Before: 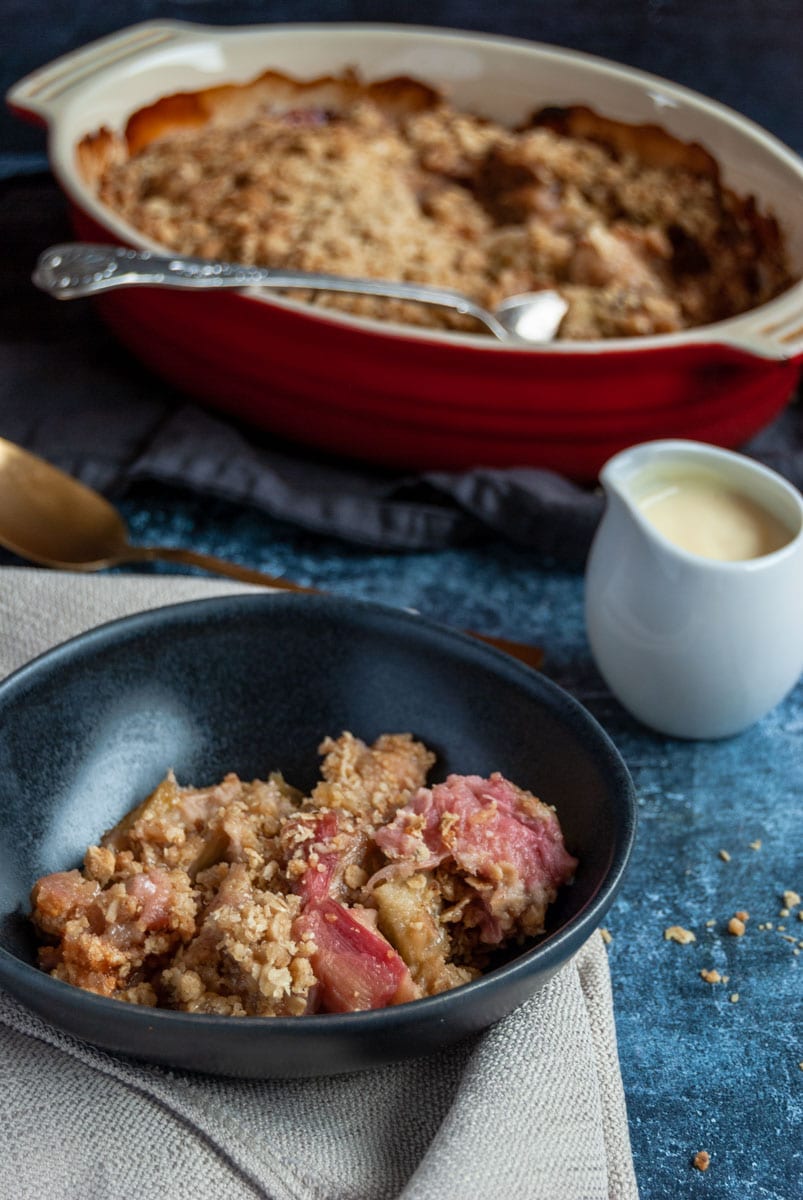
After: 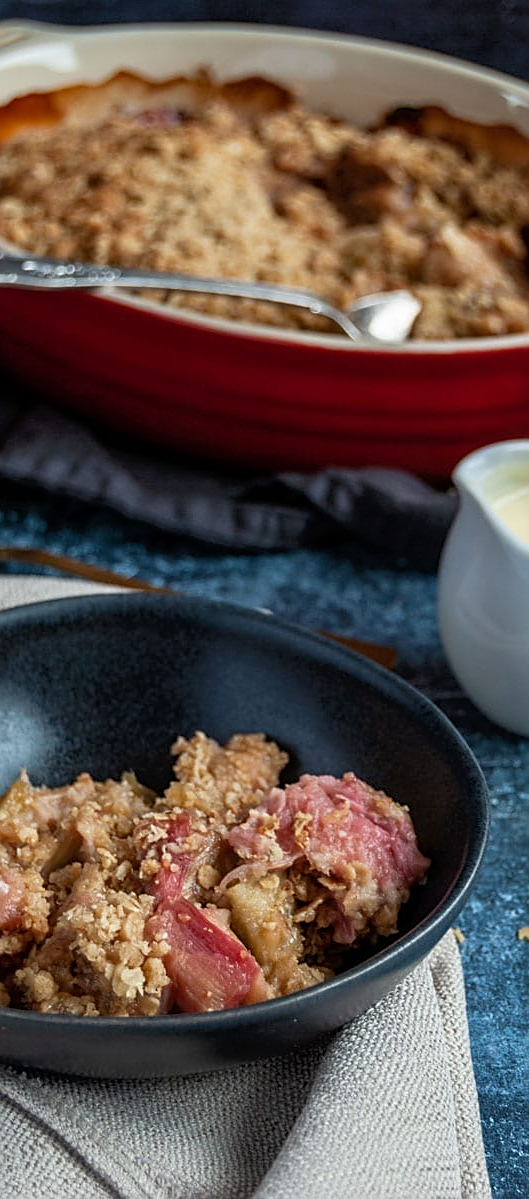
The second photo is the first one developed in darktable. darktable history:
crop and rotate: left 18.344%, right 15.699%
tone equalizer: -8 EV -0.588 EV, edges refinement/feathering 500, mask exposure compensation -1.57 EV, preserve details no
sharpen: on, module defaults
